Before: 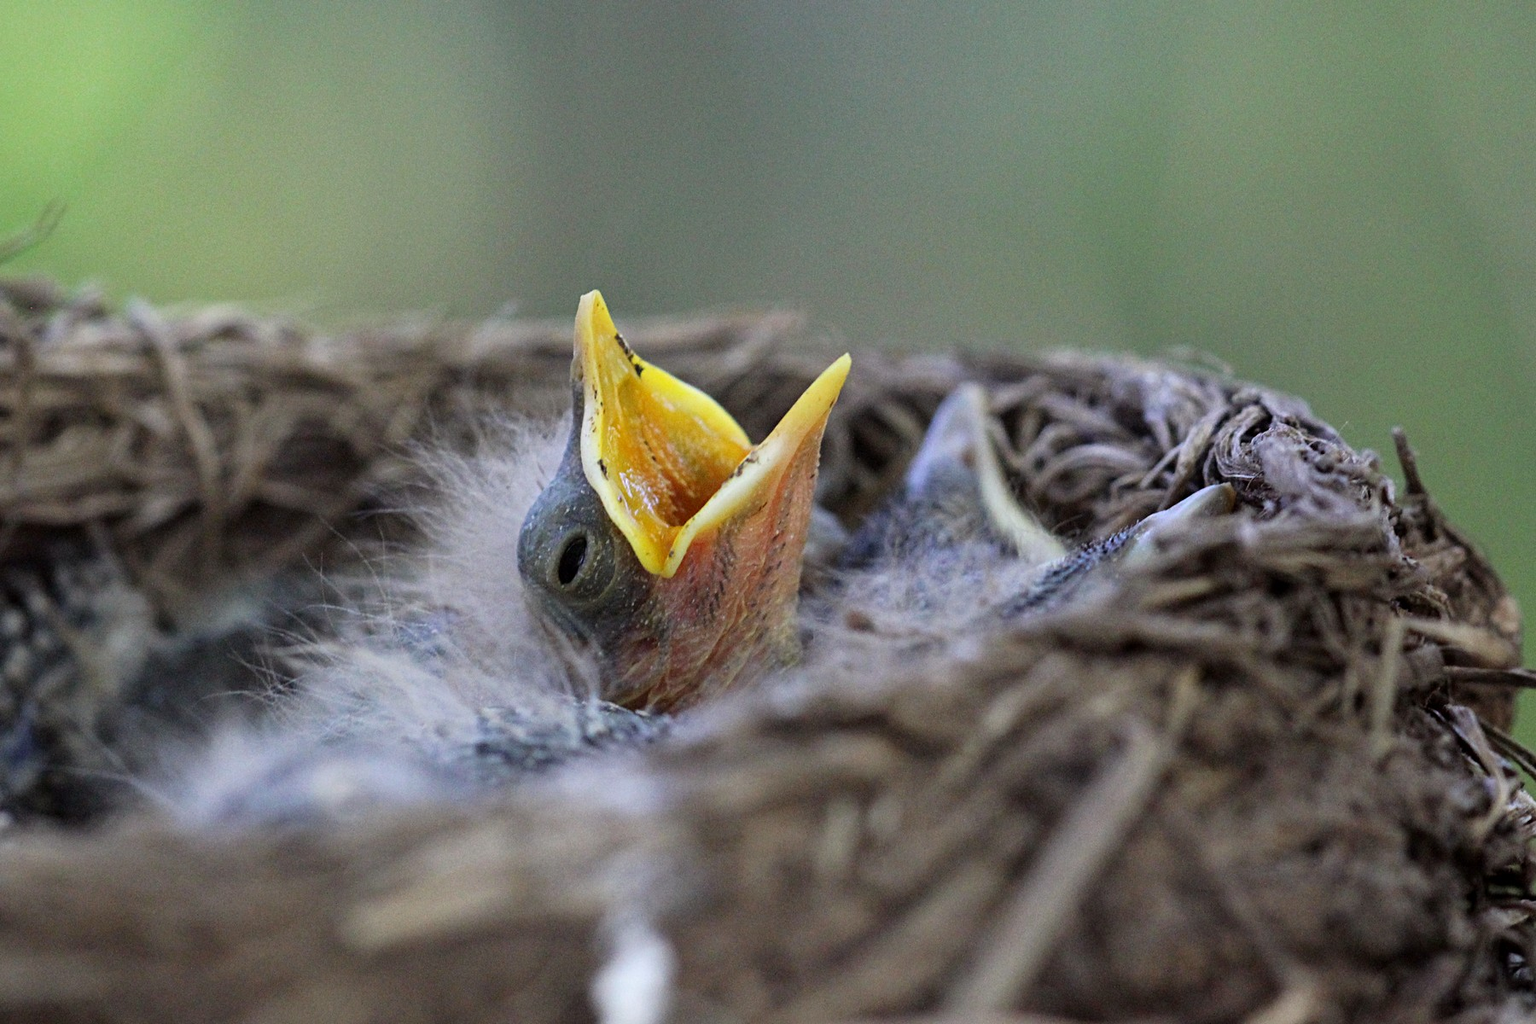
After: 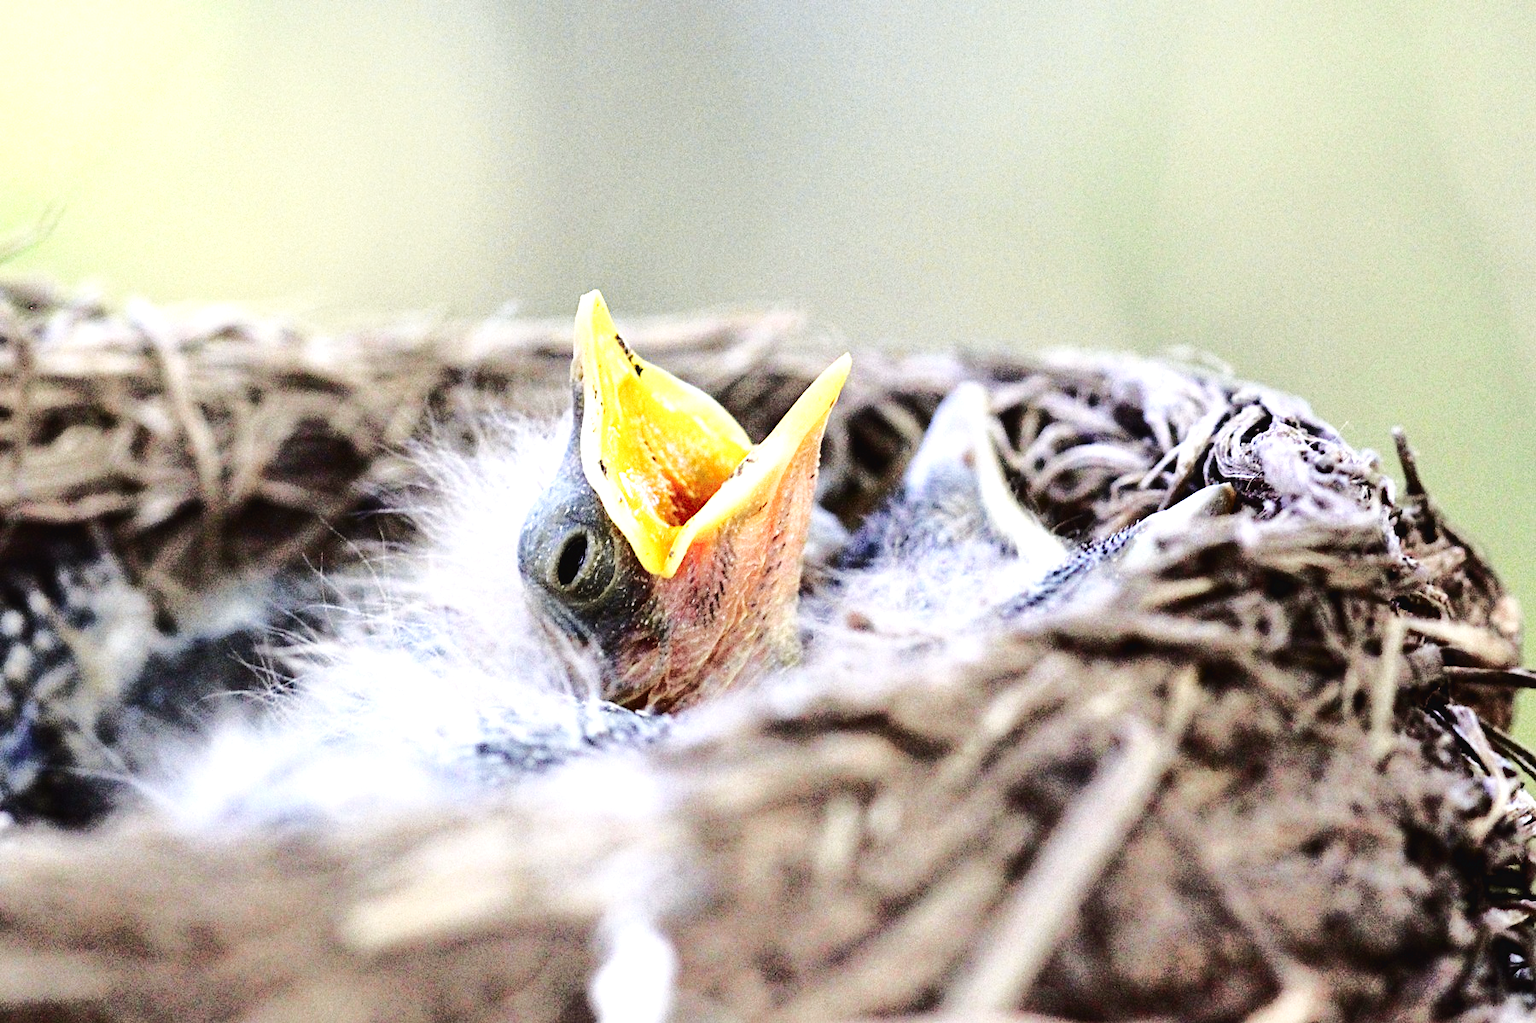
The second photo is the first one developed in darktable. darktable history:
base curve: curves: ch0 [(0, 0.003) (0.001, 0.002) (0.006, 0.004) (0.02, 0.022) (0.048, 0.086) (0.094, 0.234) (0.162, 0.431) (0.258, 0.629) (0.385, 0.8) (0.548, 0.918) (0.751, 0.988) (1, 1)], preserve colors none
rgb levels: preserve colors max RGB
shadows and highlights: radius 110.86, shadows 51.09, white point adjustment 9.16, highlights -4.17, highlights color adjustment 32.2%, soften with gaussian
crop: bottom 0.071%
tone curve: curves: ch0 [(0.003, 0.015) (0.104, 0.07) (0.239, 0.201) (0.327, 0.317) (0.401, 0.443) (0.495, 0.55) (0.65, 0.68) (0.832, 0.858) (1, 0.977)]; ch1 [(0, 0) (0.161, 0.092) (0.35, 0.33) (0.379, 0.401) (0.447, 0.476) (0.495, 0.499) (0.515, 0.518) (0.55, 0.557) (0.621, 0.615) (0.718, 0.734) (1, 1)]; ch2 [(0, 0) (0.359, 0.372) (0.437, 0.437) (0.502, 0.501) (0.534, 0.537) (0.599, 0.586) (1, 1)], color space Lab, independent channels, preserve colors none
